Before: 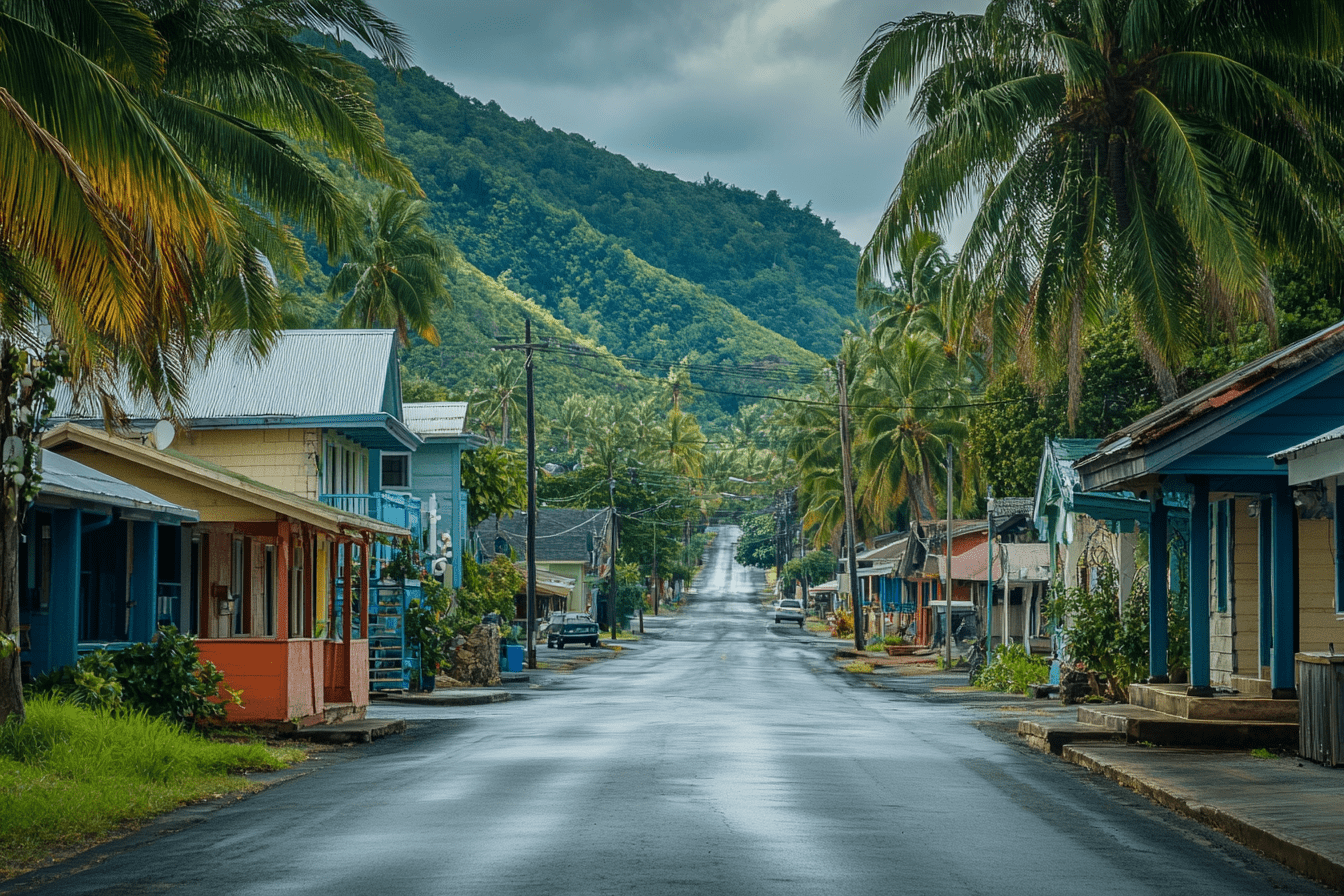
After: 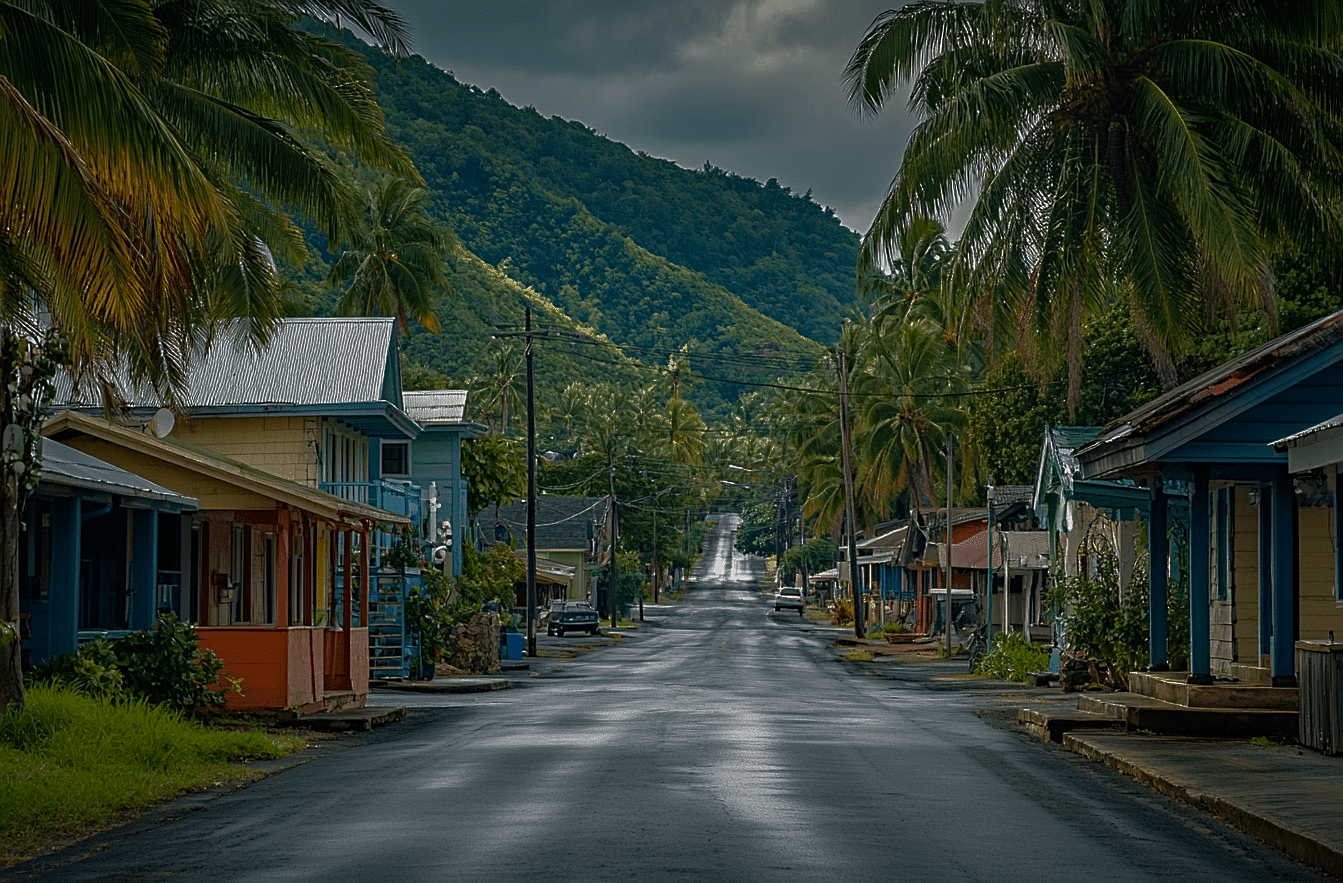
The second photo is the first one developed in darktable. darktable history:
sharpen: on, module defaults
haze removal: strength 0.281, distance 0.249, compatibility mode true, adaptive false
crop: top 1.379%, right 0.063%
color correction: highlights a* 5.72, highlights b* 4.85
base curve: curves: ch0 [(0, 0) (0.564, 0.291) (0.802, 0.731) (1, 1)]
